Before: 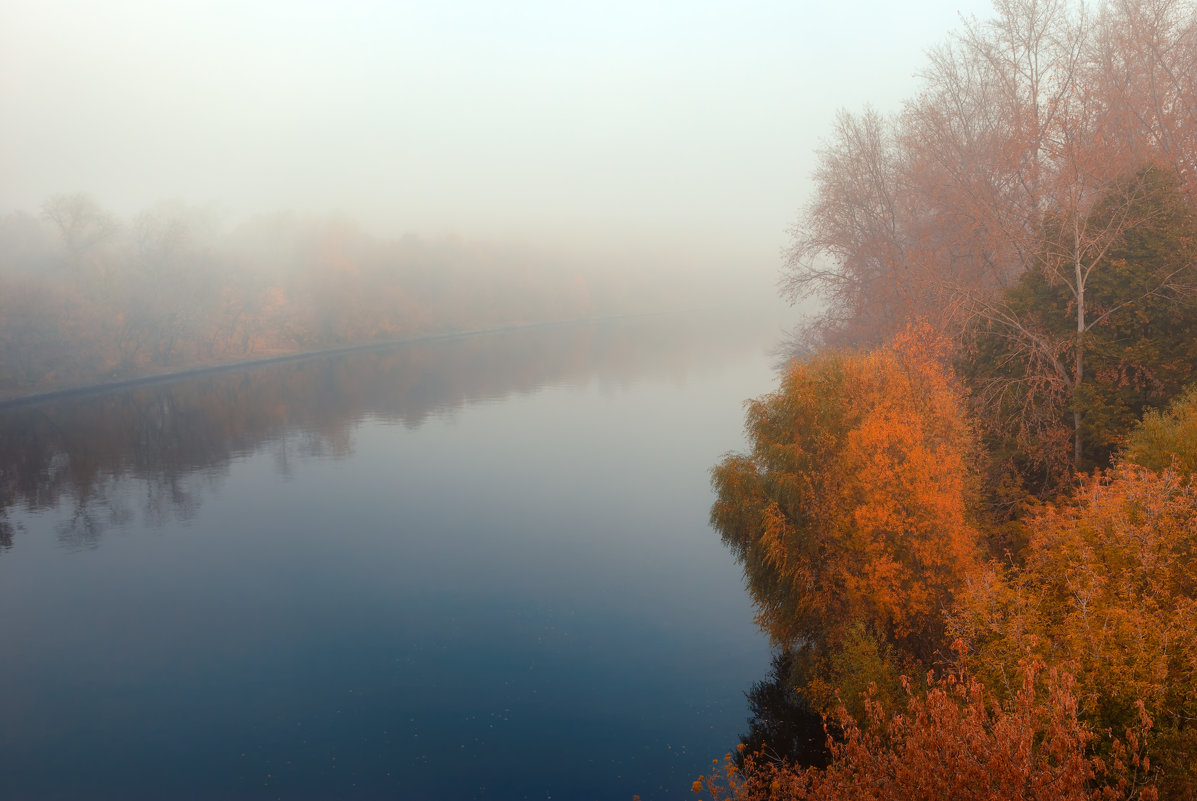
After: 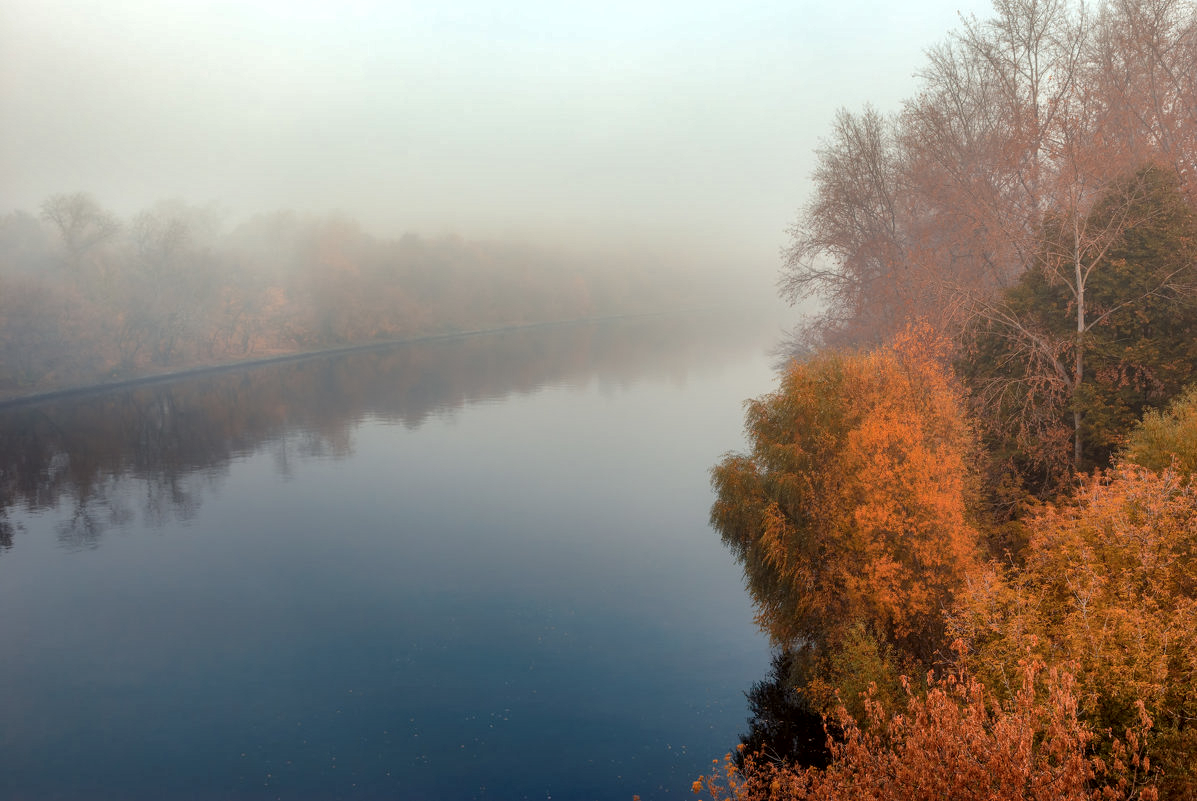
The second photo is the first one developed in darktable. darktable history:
contrast brightness saturation: saturation -0.063
shadows and highlights: low approximation 0.01, soften with gaussian
exposure: black level correction 0.001, compensate highlight preservation false
local contrast: detail 130%
